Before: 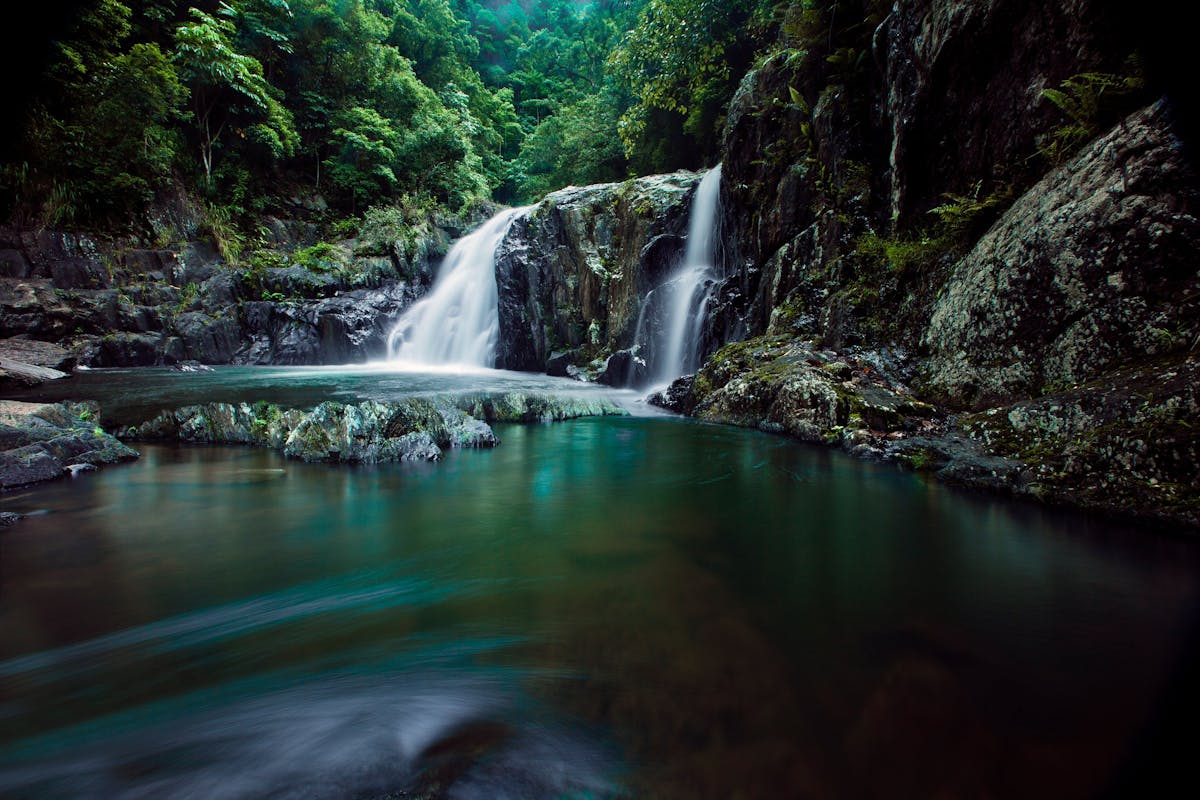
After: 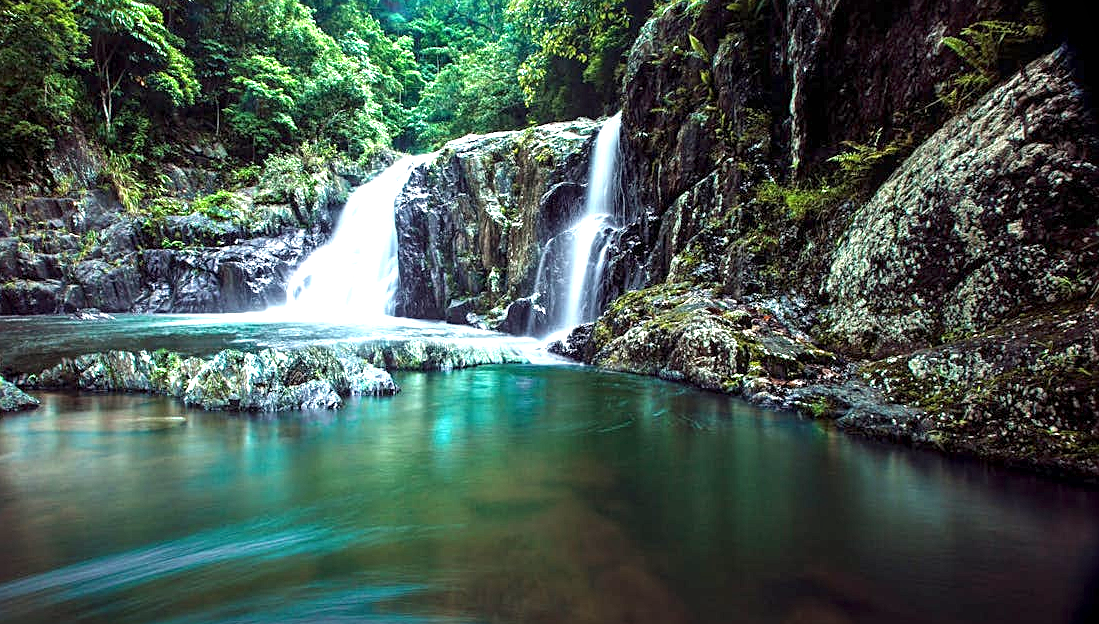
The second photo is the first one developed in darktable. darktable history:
sharpen: radius 2.198, amount 0.378, threshold 0.047
exposure: black level correction 0, exposure 1.534 EV, compensate highlight preservation false
local contrast: on, module defaults
crop: left 8.341%, top 6.58%, bottom 15.365%
